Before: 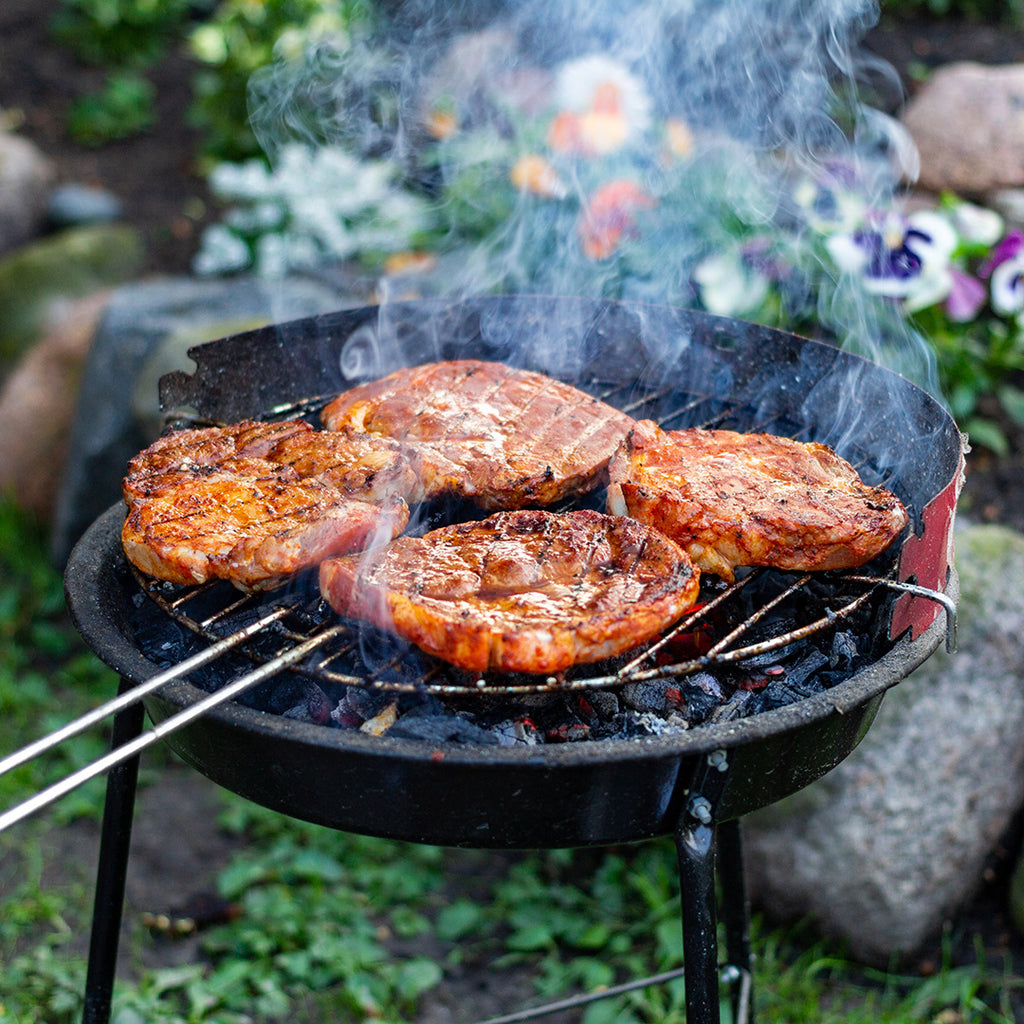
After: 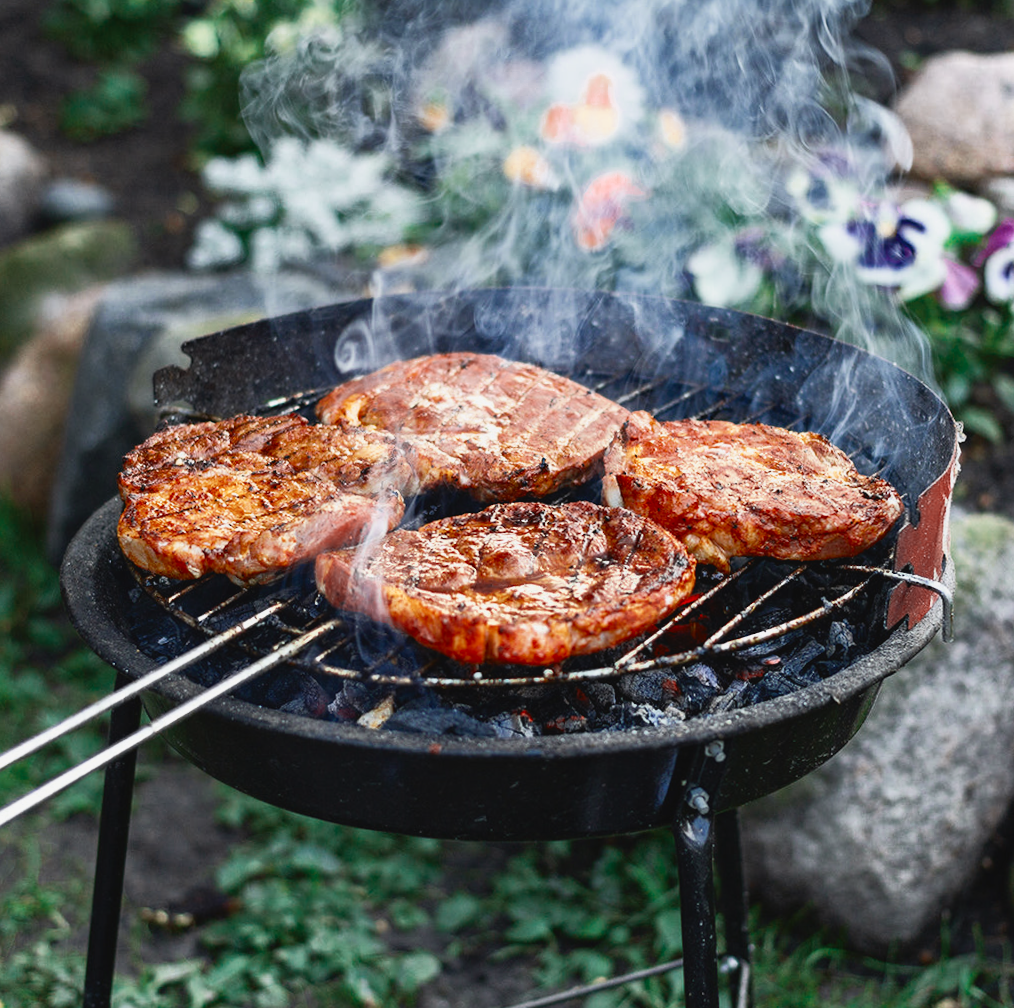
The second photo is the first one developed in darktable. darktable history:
color zones: curves: ch0 [(0, 0.5) (0.125, 0.4) (0.25, 0.5) (0.375, 0.4) (0.5, 0.4) (0.625, 0.35) (0.75, 0.35) (0.875, 0.5)]; ch1 [(0, 0.35) (0.125, 0.45) (0.25, 0.35) (0.375, 0.35) (0.5, 0.35) (0.625, 0.35) (0.75, 0.45) (0.875, 0.35)]; ch2 [(0, 0.6) (0.125, 0.5) (0.25, 0.5) (0.375, 0.6) (0.5, 0.6) (0.625, 0.5) (0.75, 0.5) (0.875, 0.5)]
contrast brightness saturation: contrast 0.03, brightness -0.04
rotate and perspective: rotation -0.45°, automatic cropping original format, crop left 0.008, crop right 0.992, crop top 0.012, crop bottom 0.988
tone curve: curves: ch0 [(0, 0.038) (0.193, 0.212) (0.461, 0.502) (0.629, 0.731) (0.838, 0.916) (1, 0.967)]; ch1 [(0, 0) (0.35, 0.356) (0.45, 0.453) (0.504, 0.503) (0.532, 0.524) (0.558, 0.559) (0.735, 0.762) (1, 1)]; ch2 [(0, 0) (0.281, 0.266) (0.456, 0.469) (0.5, 0.5) (0.533, 0.545) (0.606, 0.607) (0.646, 0.654) (1, 1)], color space Lab, independent channels, preserve colors none
